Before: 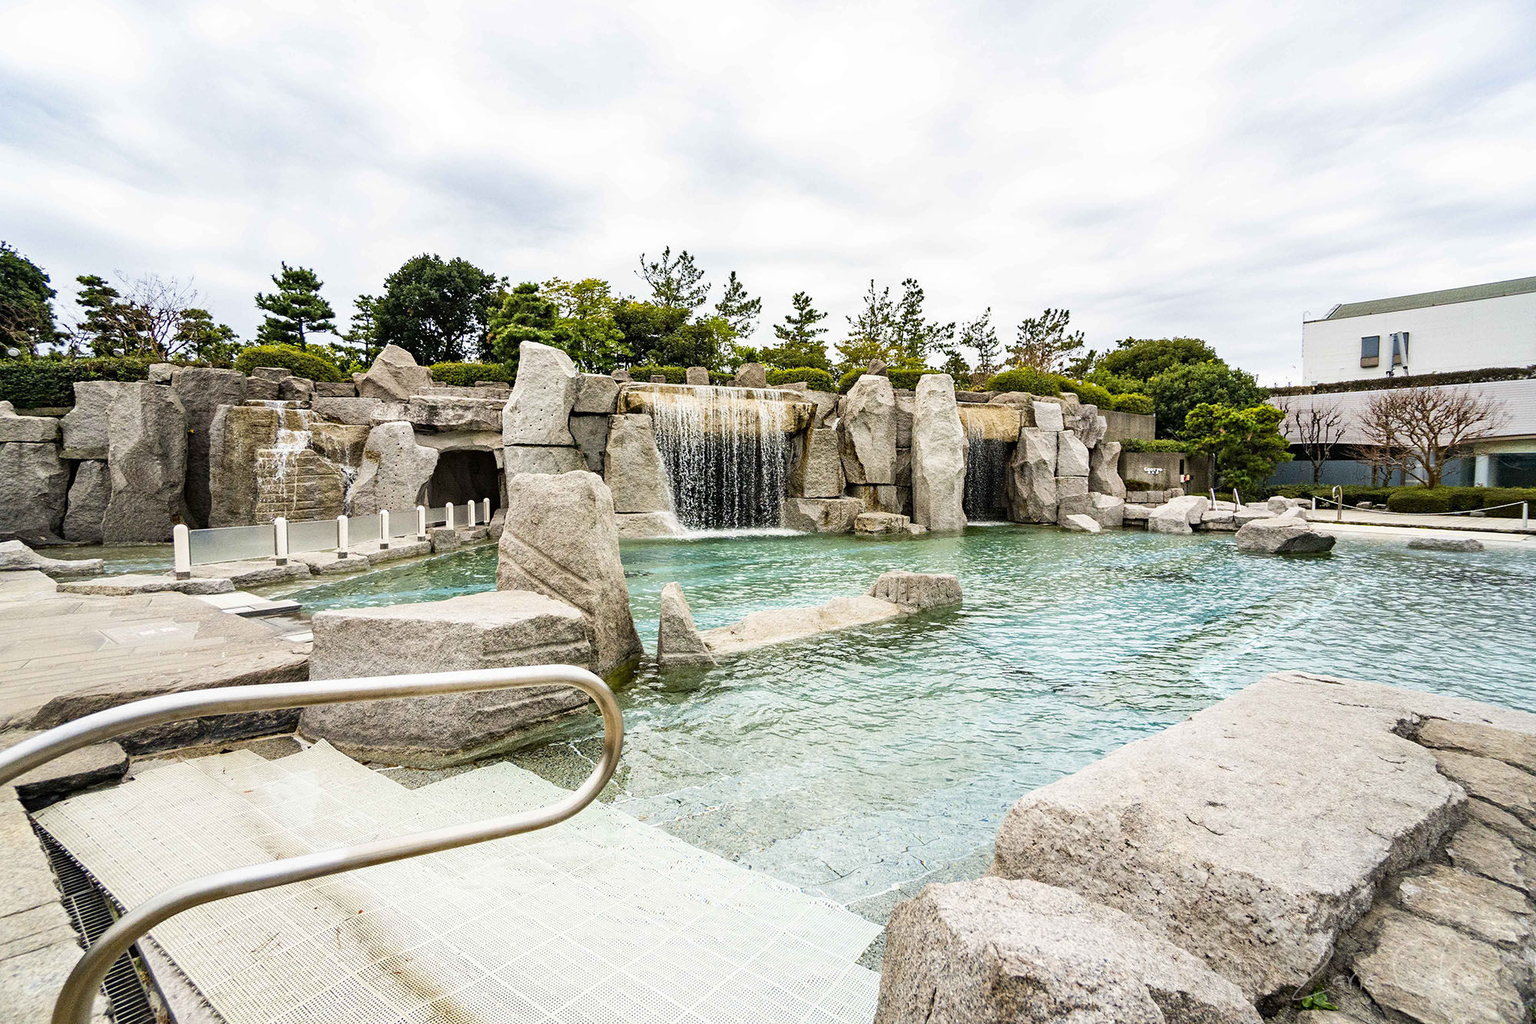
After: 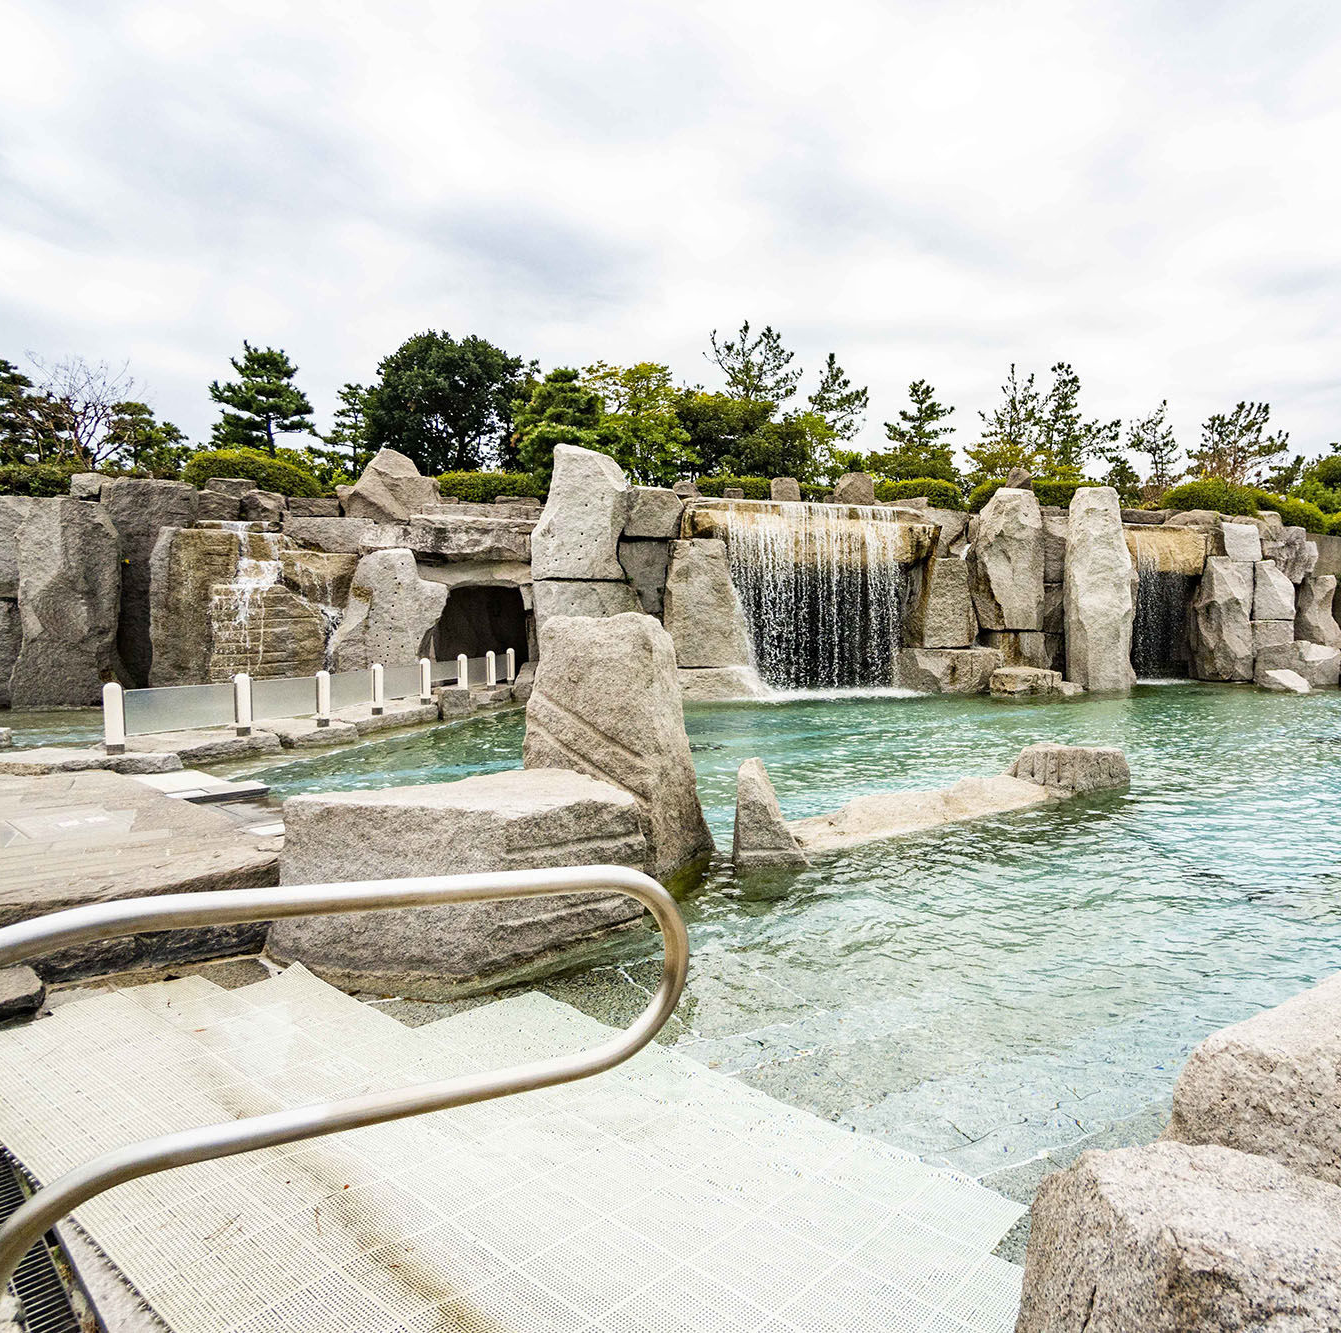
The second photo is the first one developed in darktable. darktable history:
crop and rotate: left 6.171%, right 26.767%
